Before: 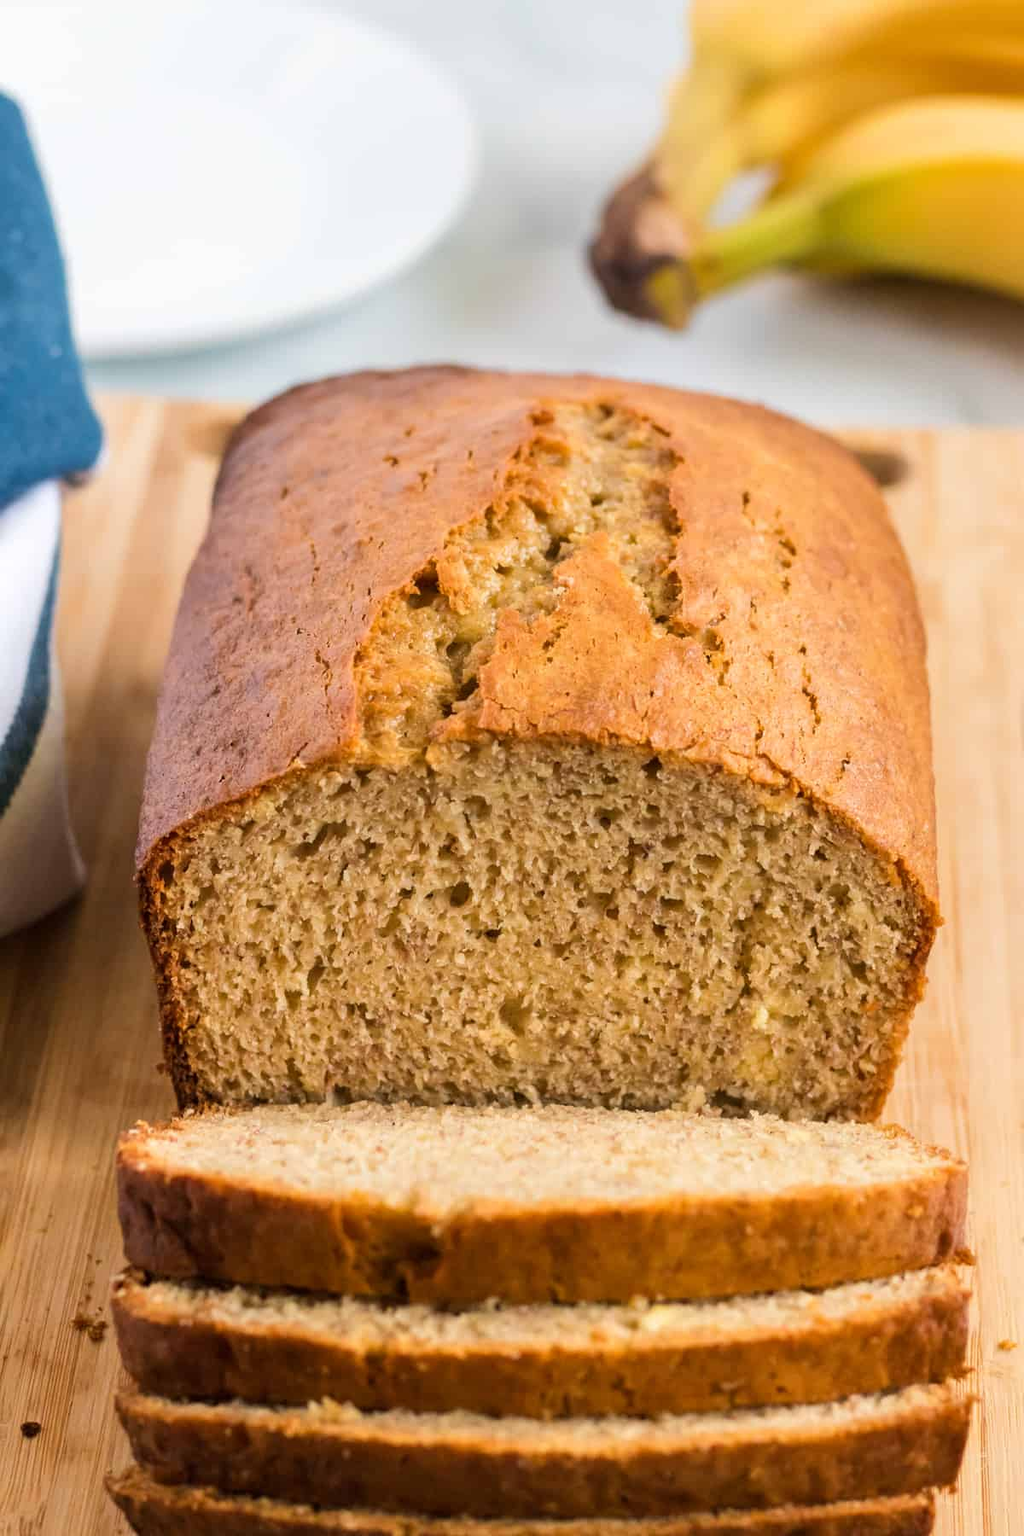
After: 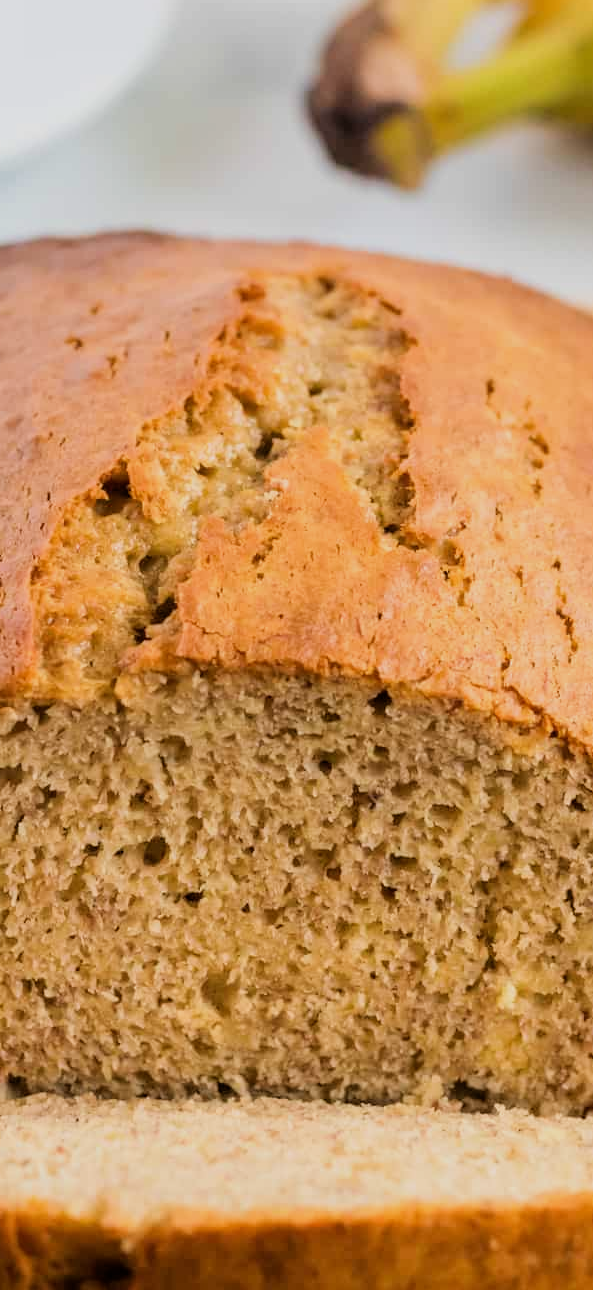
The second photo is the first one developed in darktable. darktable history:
filmic rgb: black relative exposure -7.78 EV, white relative exposure 4.39 EV, threshold 5.96 EV, hardness 3.75, latitude 49.55%, contrast 1.101, enable highlight reconstruction true
crop: left 32.07%, top 10.947%, right 18.47%, bottom 17.35%
